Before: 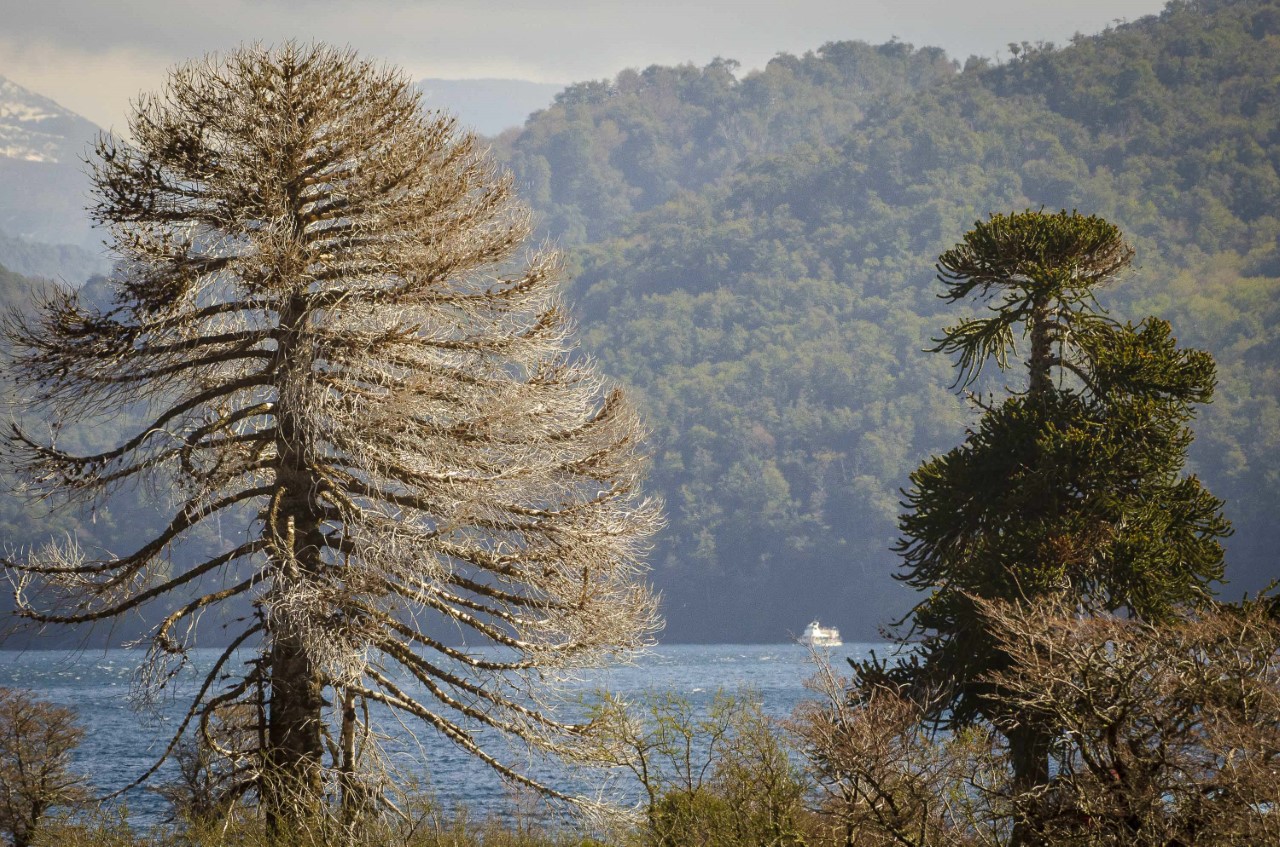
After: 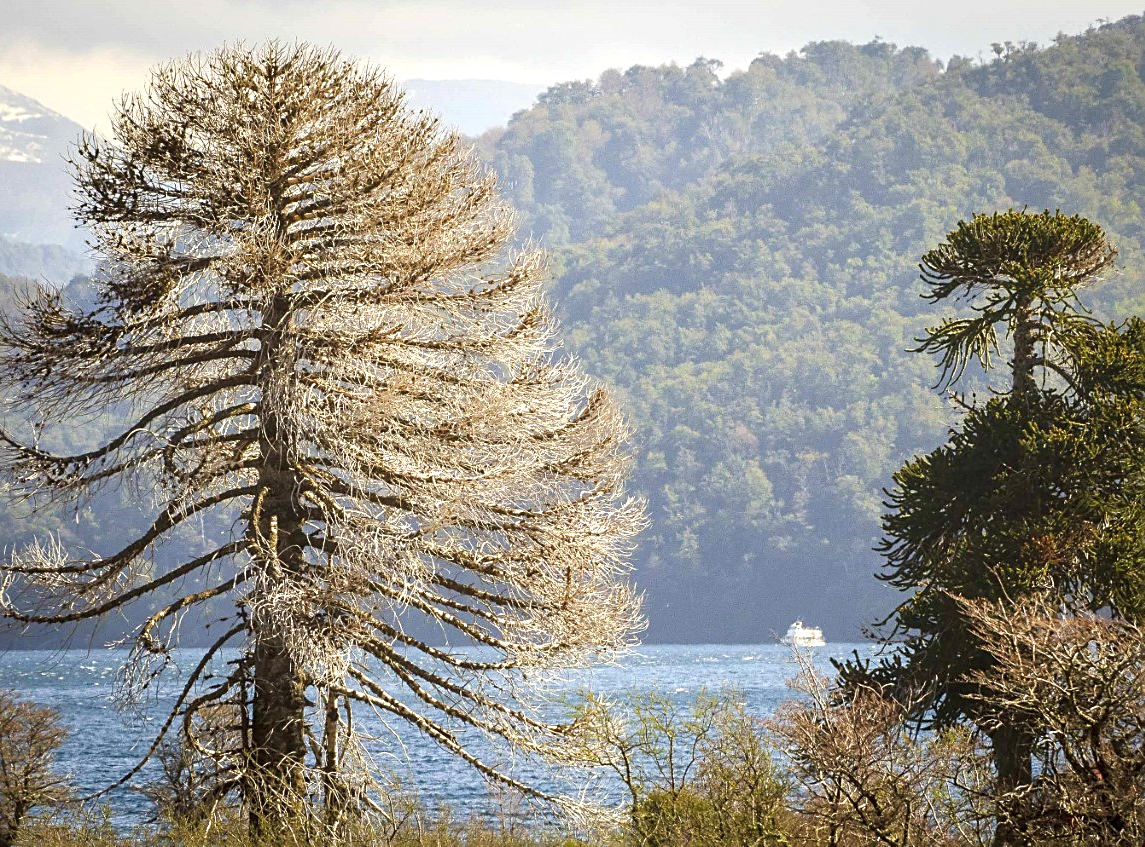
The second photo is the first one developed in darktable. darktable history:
exposure: exposure 0.755 EV, compensate highlight preservation false
sharpen: on, module defaults
crop and rotate: left 1.348%, right 9.183%
